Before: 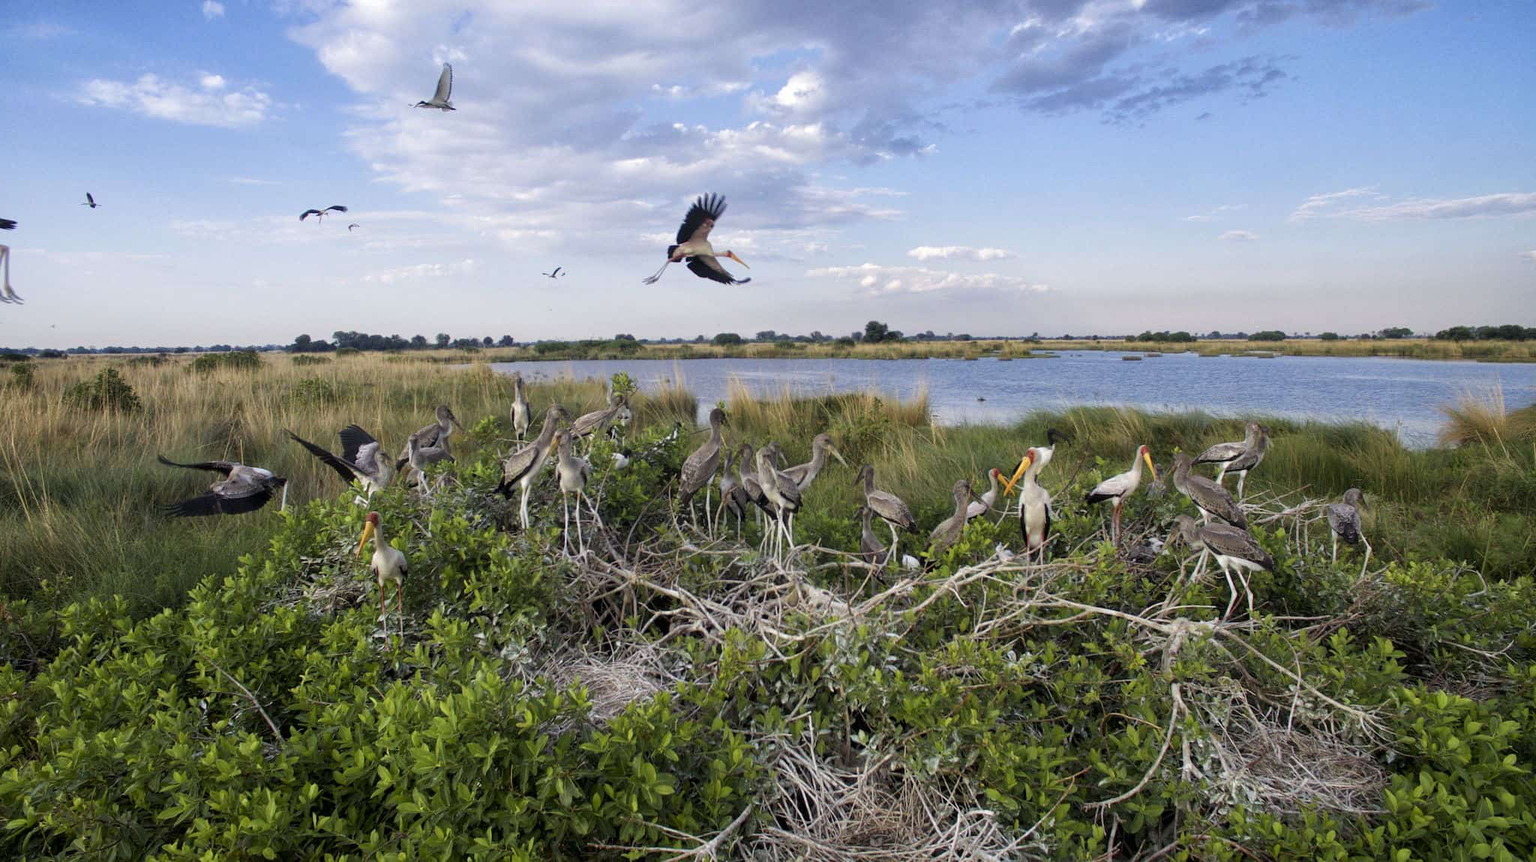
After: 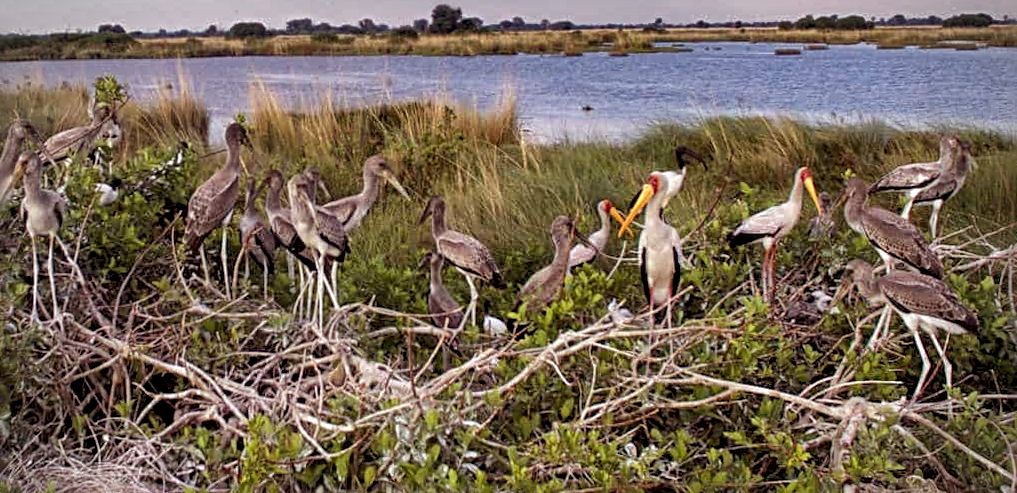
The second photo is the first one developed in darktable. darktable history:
rgb levels: mode RGB, independent channels, levels [[0, 0.474, 1], [0, 0.5, 1], [0, 0.5, 1]]
shadows and highlights: shadows 24.5, highlights -78.15, soften with gaussian
crop: left 35.03%, top 36.625%, right 14.663%, bottom 20.057%
white balance: emerald 1
rotate and perspective: rotation -0.45°, automatic cropping original format, crop left 0.008, crop right 0.992, crop top 0.012, crop bottom 0.988
sharpen: radius 4
local contrast: on, module defaults
vignetting: fall-off radius 60.92%
